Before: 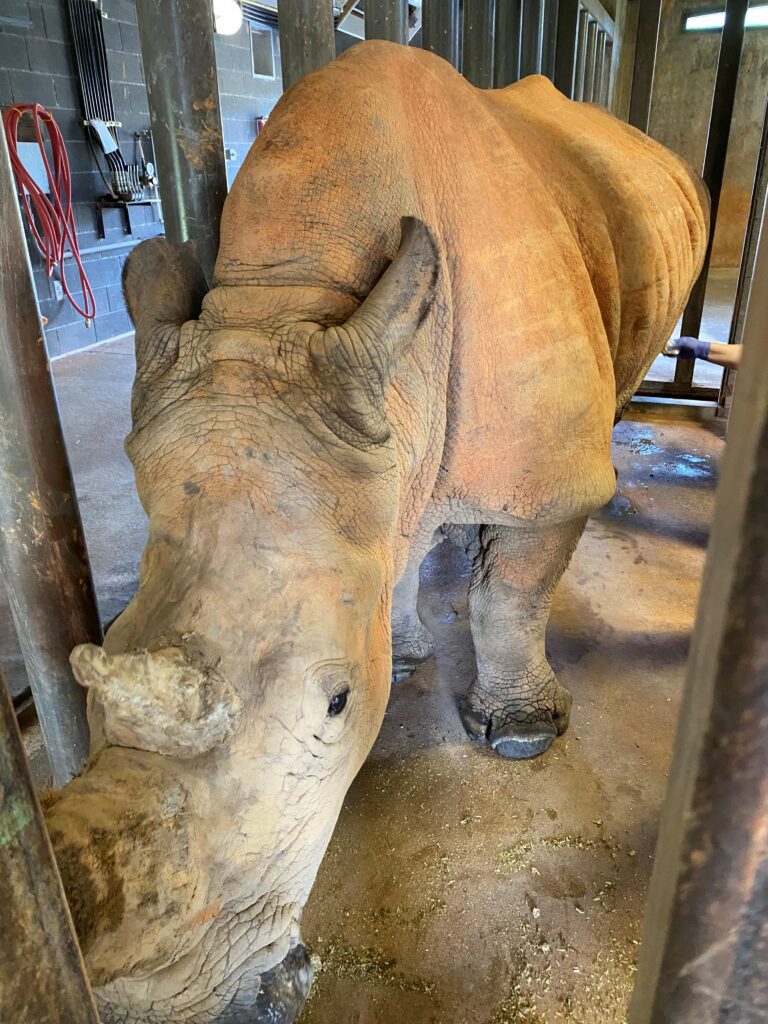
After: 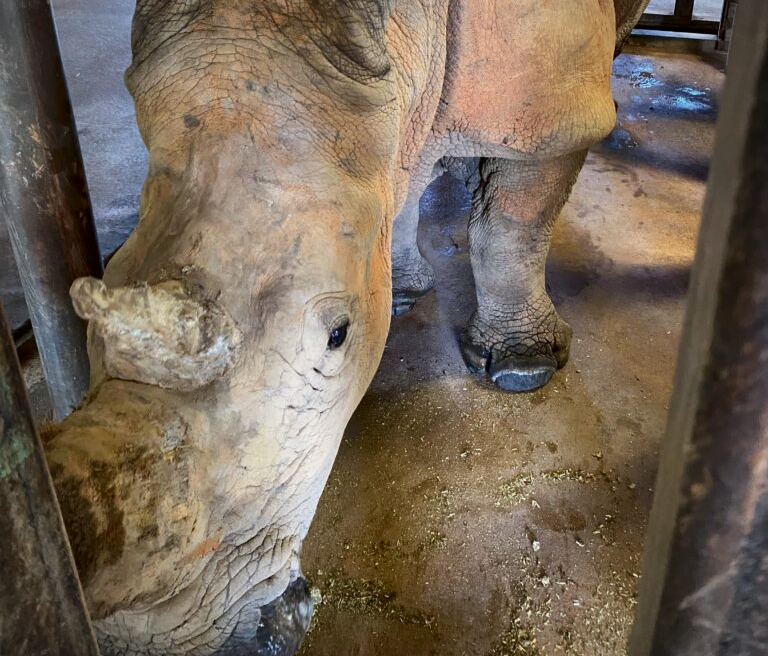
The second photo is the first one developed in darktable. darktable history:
crop and rotate: top 35.895%
contrast brightness saturation: contrast 0.069, brightness -0.131, saturation 0.055
vignetting: on, module defaults
color calibration: illuminant as shot in camera, x 0.358, y 0.373, temperature 4628.91 K
